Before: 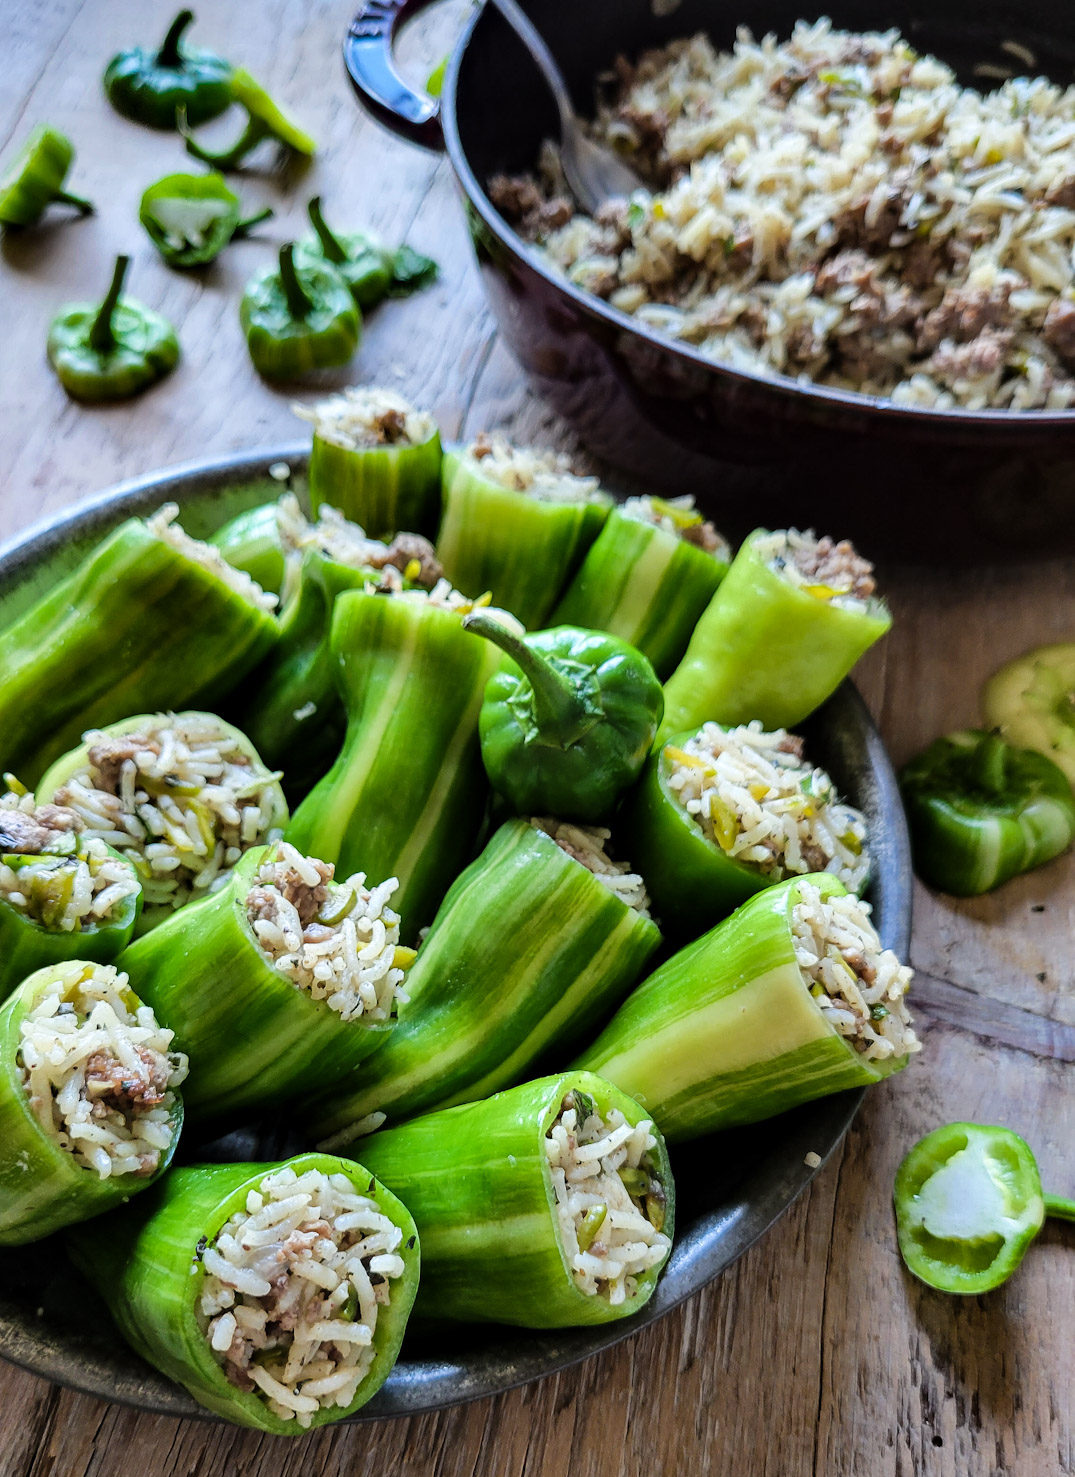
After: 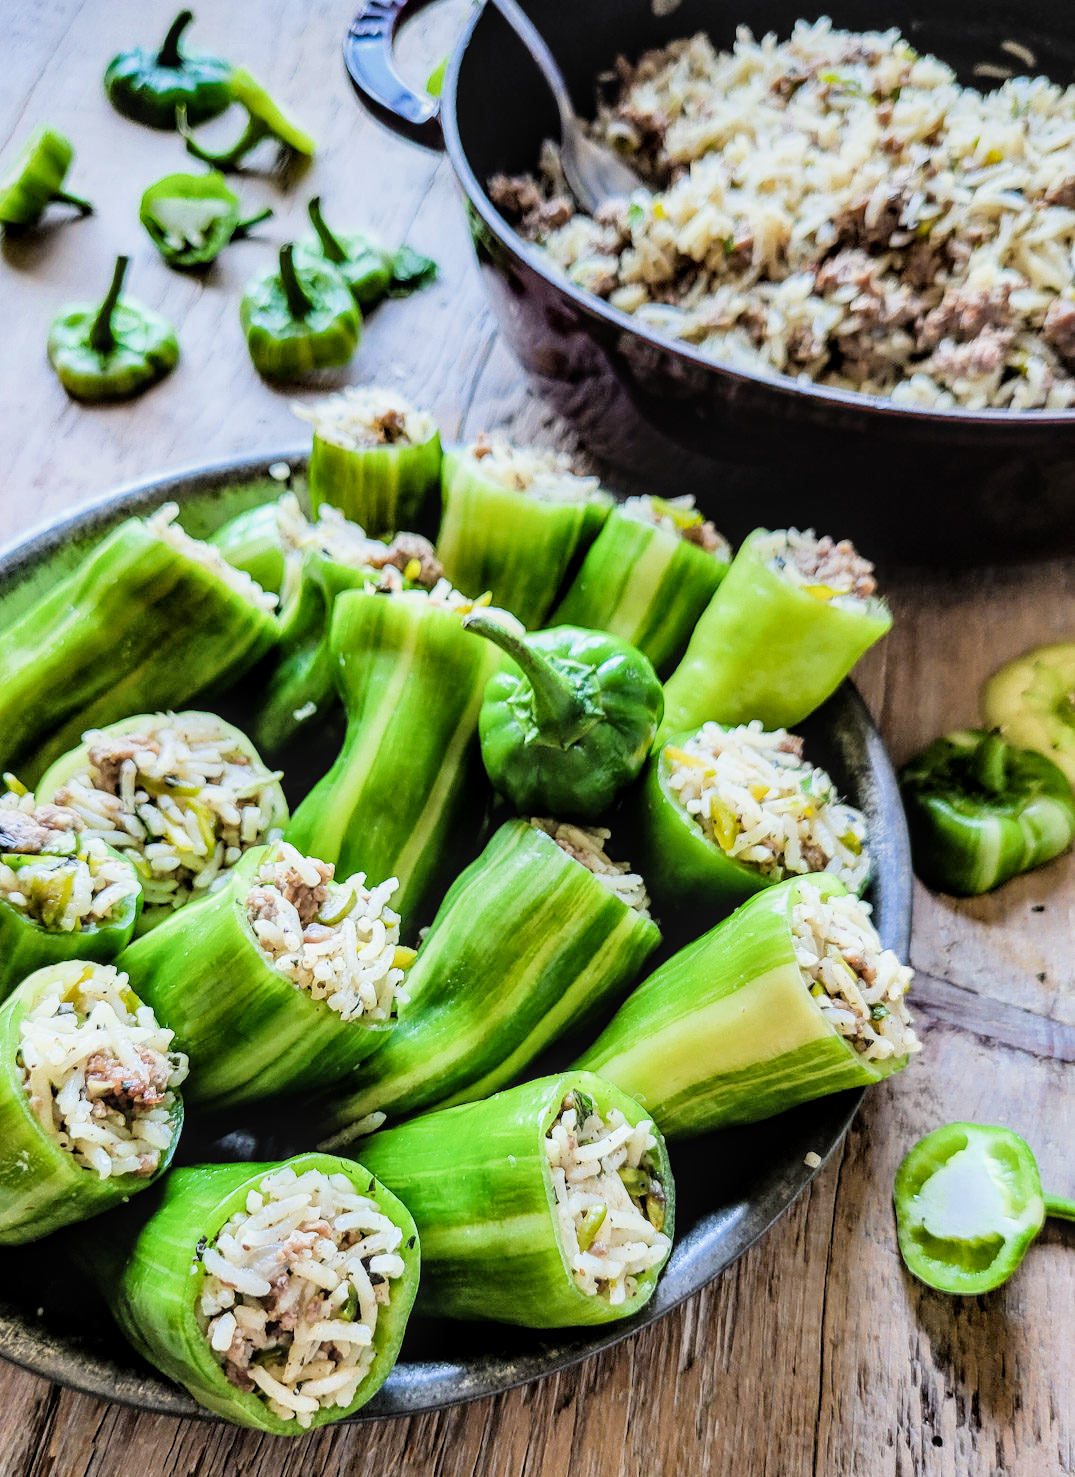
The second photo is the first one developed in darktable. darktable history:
exposure: exposure 1.089 EV, compensate highlight preservation false
filmic rgb: black relative exposure -7.65 EV, white relative exposure 4.56 EV, hardness 3.61, contrast 1.05
local contrast: on, module defaults
tone equalizer: on, module defaults
